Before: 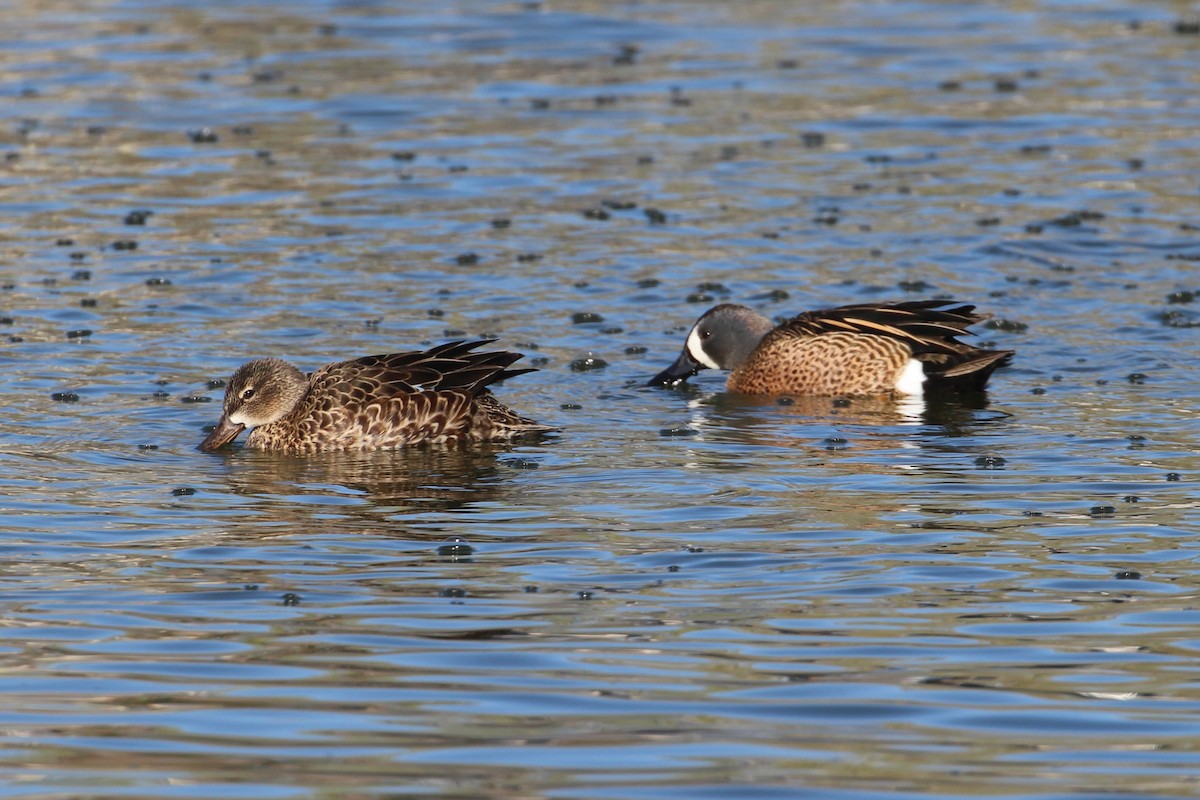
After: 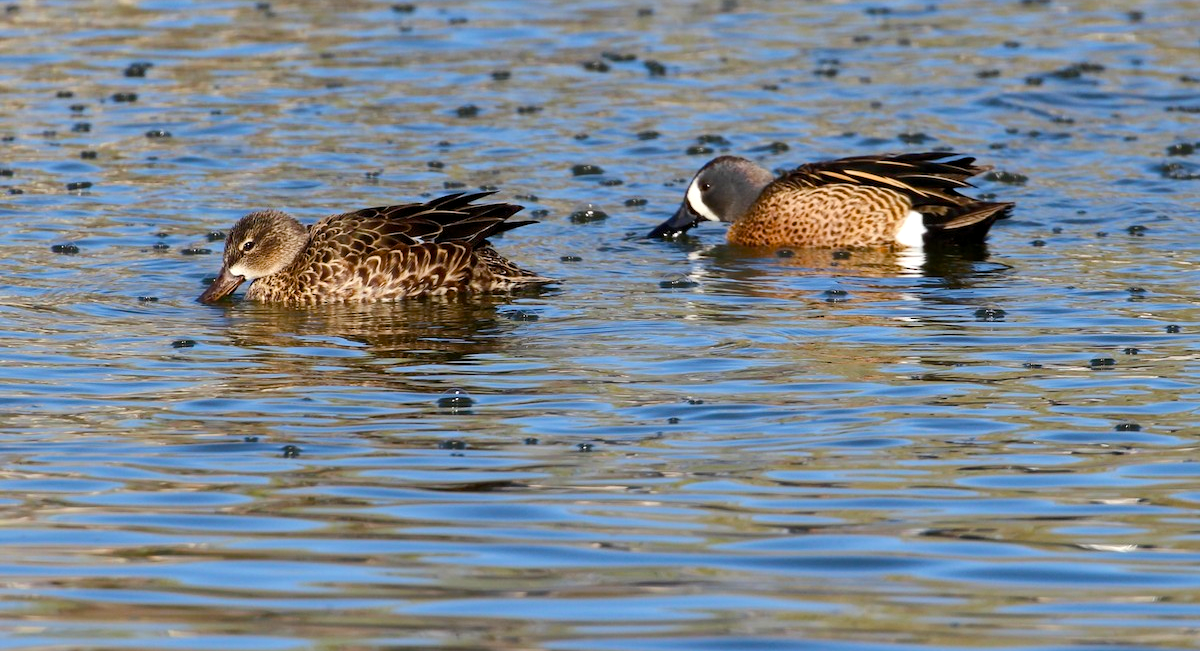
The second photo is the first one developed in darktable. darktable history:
color balance rgb: global offset › luminance -0.51%, perceptual saturation grading › global saturation 27.53%, perceptual saturation grading › highlights -25%, perceptual saturation grading › shadows 25%, perceptual brilliance grading › highlights 6.62%, perceptual brilliance grading › mid-tones 17.07%, perceptual brilliance grading › shadows -5.23%
crop and rotate: top 18.507%
